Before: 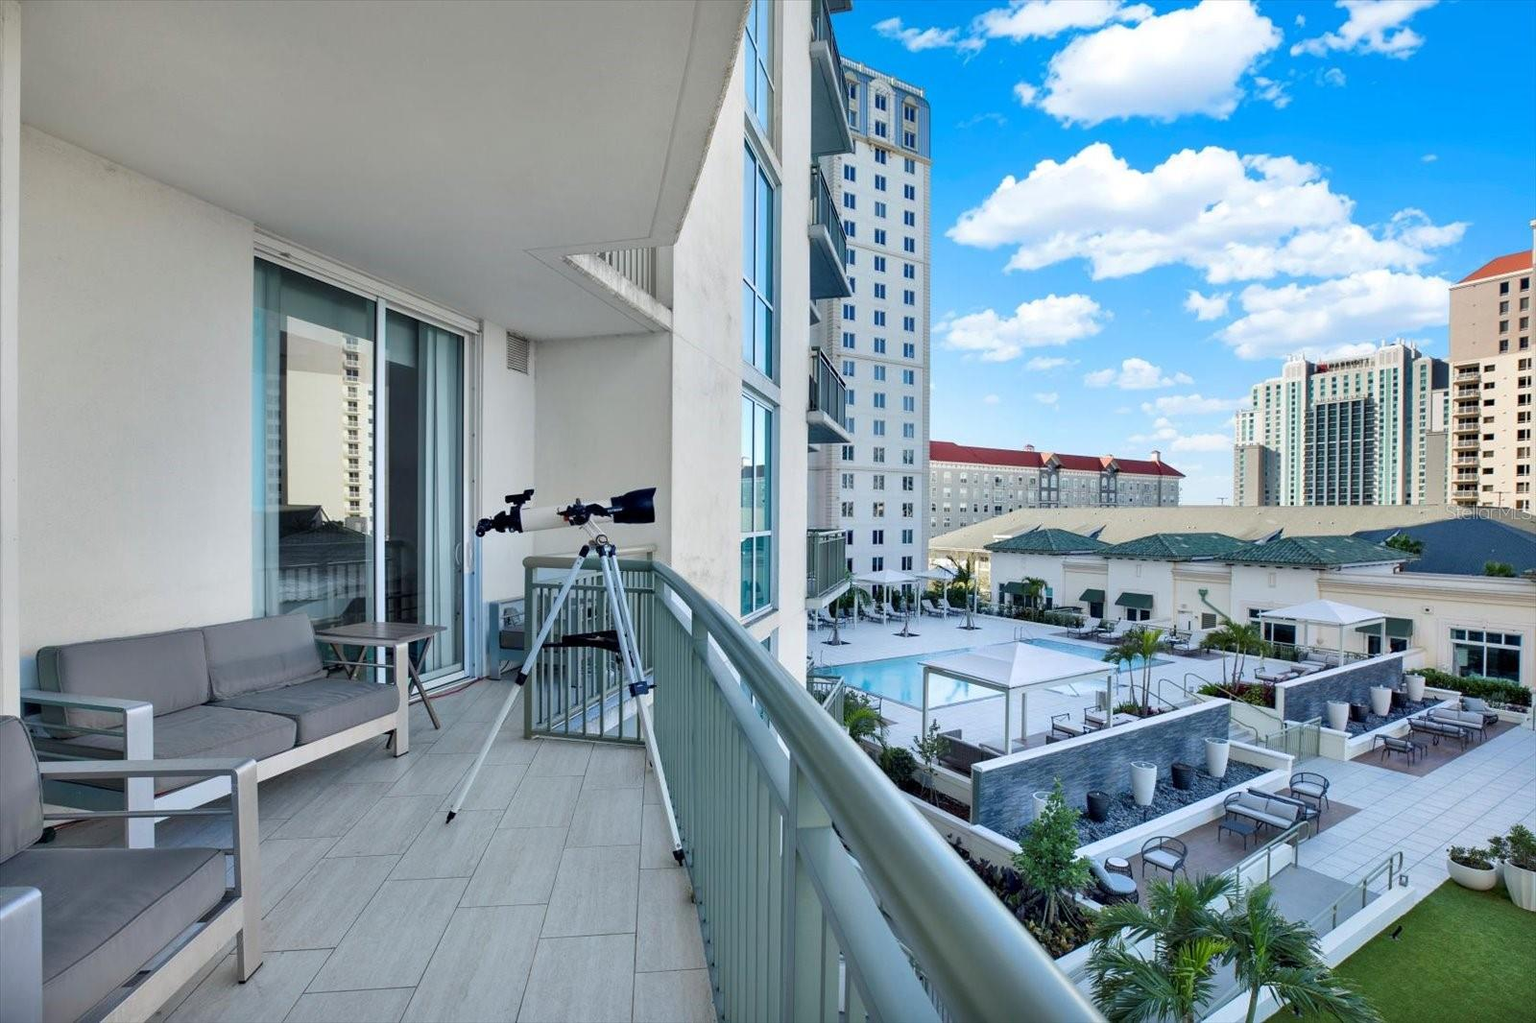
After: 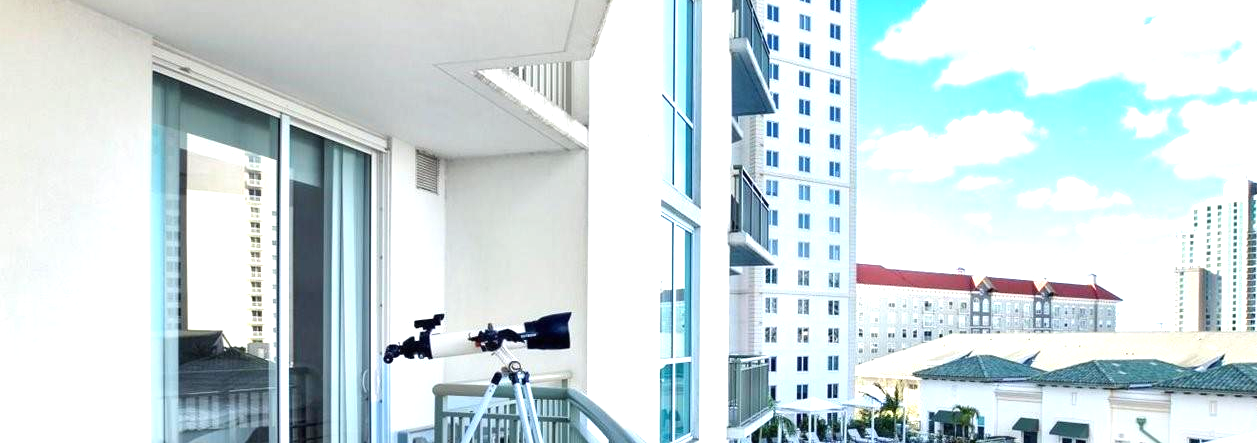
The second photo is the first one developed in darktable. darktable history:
crop: left 7.036%, top 18.398%, right 14.379%, bottom 40.043%
exposure: black level correction 0, exposure 1.1 EV, compensate highlight preservation false
